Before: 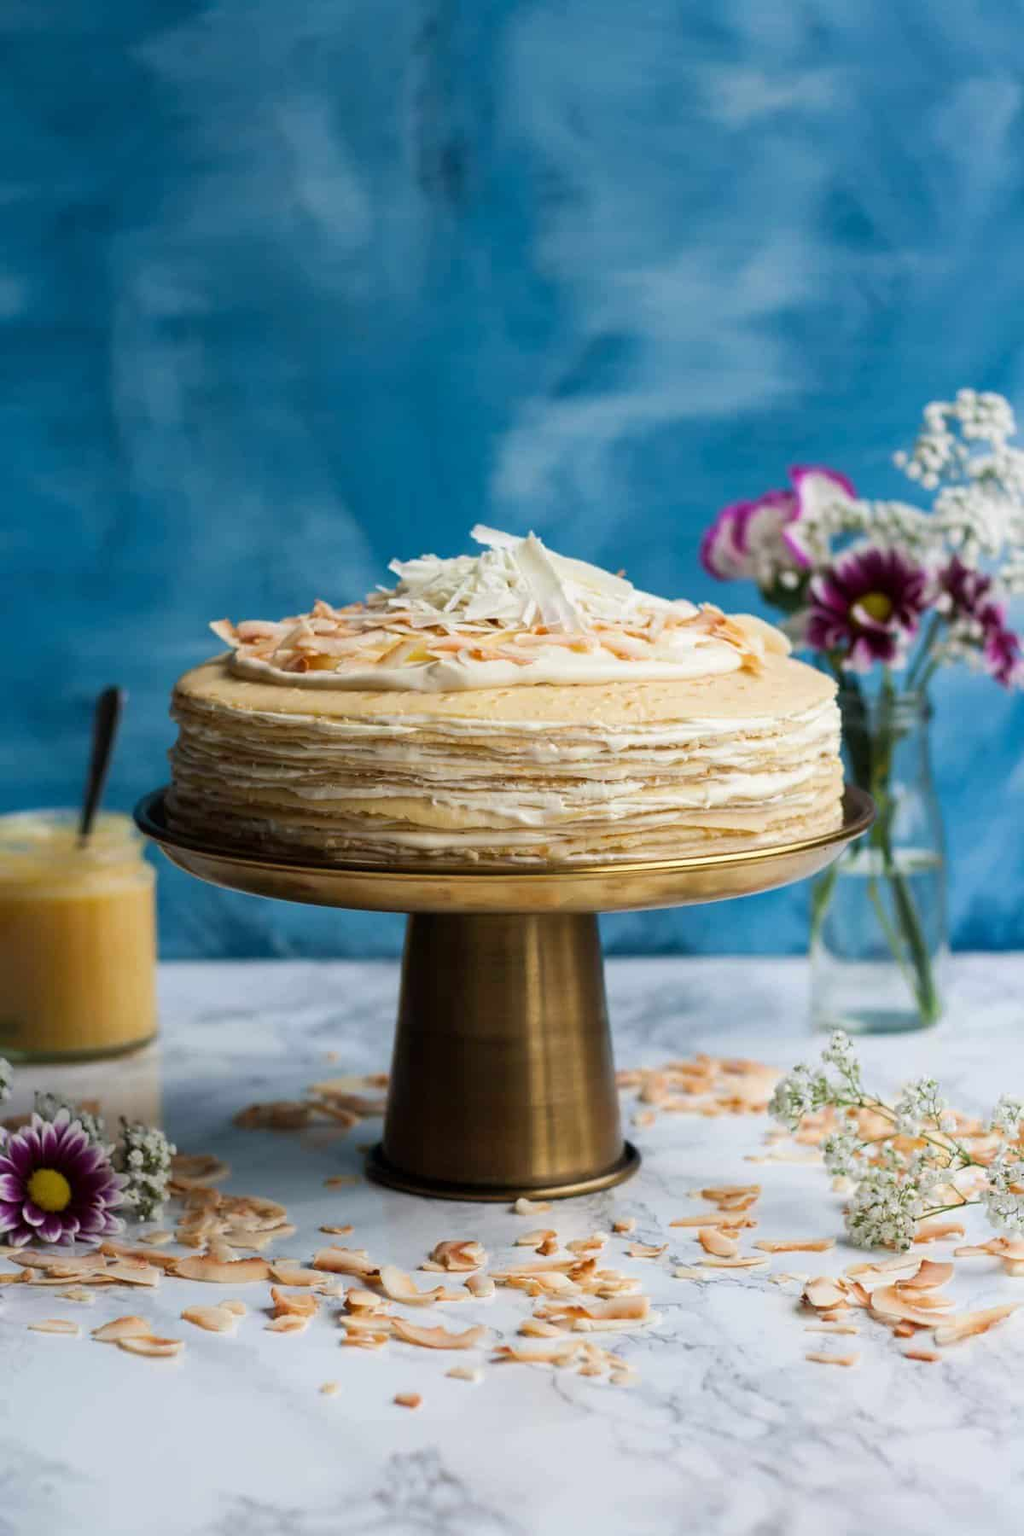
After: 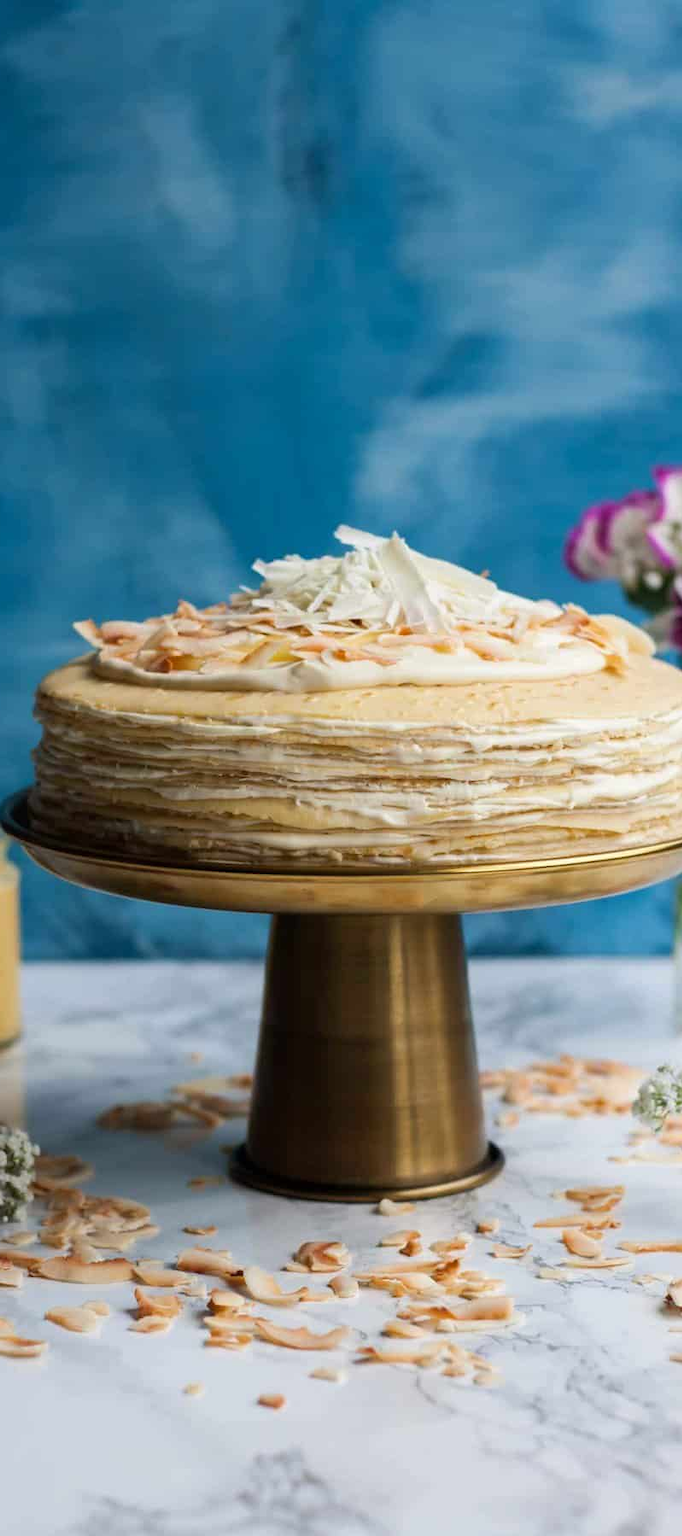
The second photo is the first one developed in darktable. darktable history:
white balance: red 1, blue 1
crop and rotate: left 13.409%, right 19.924%
